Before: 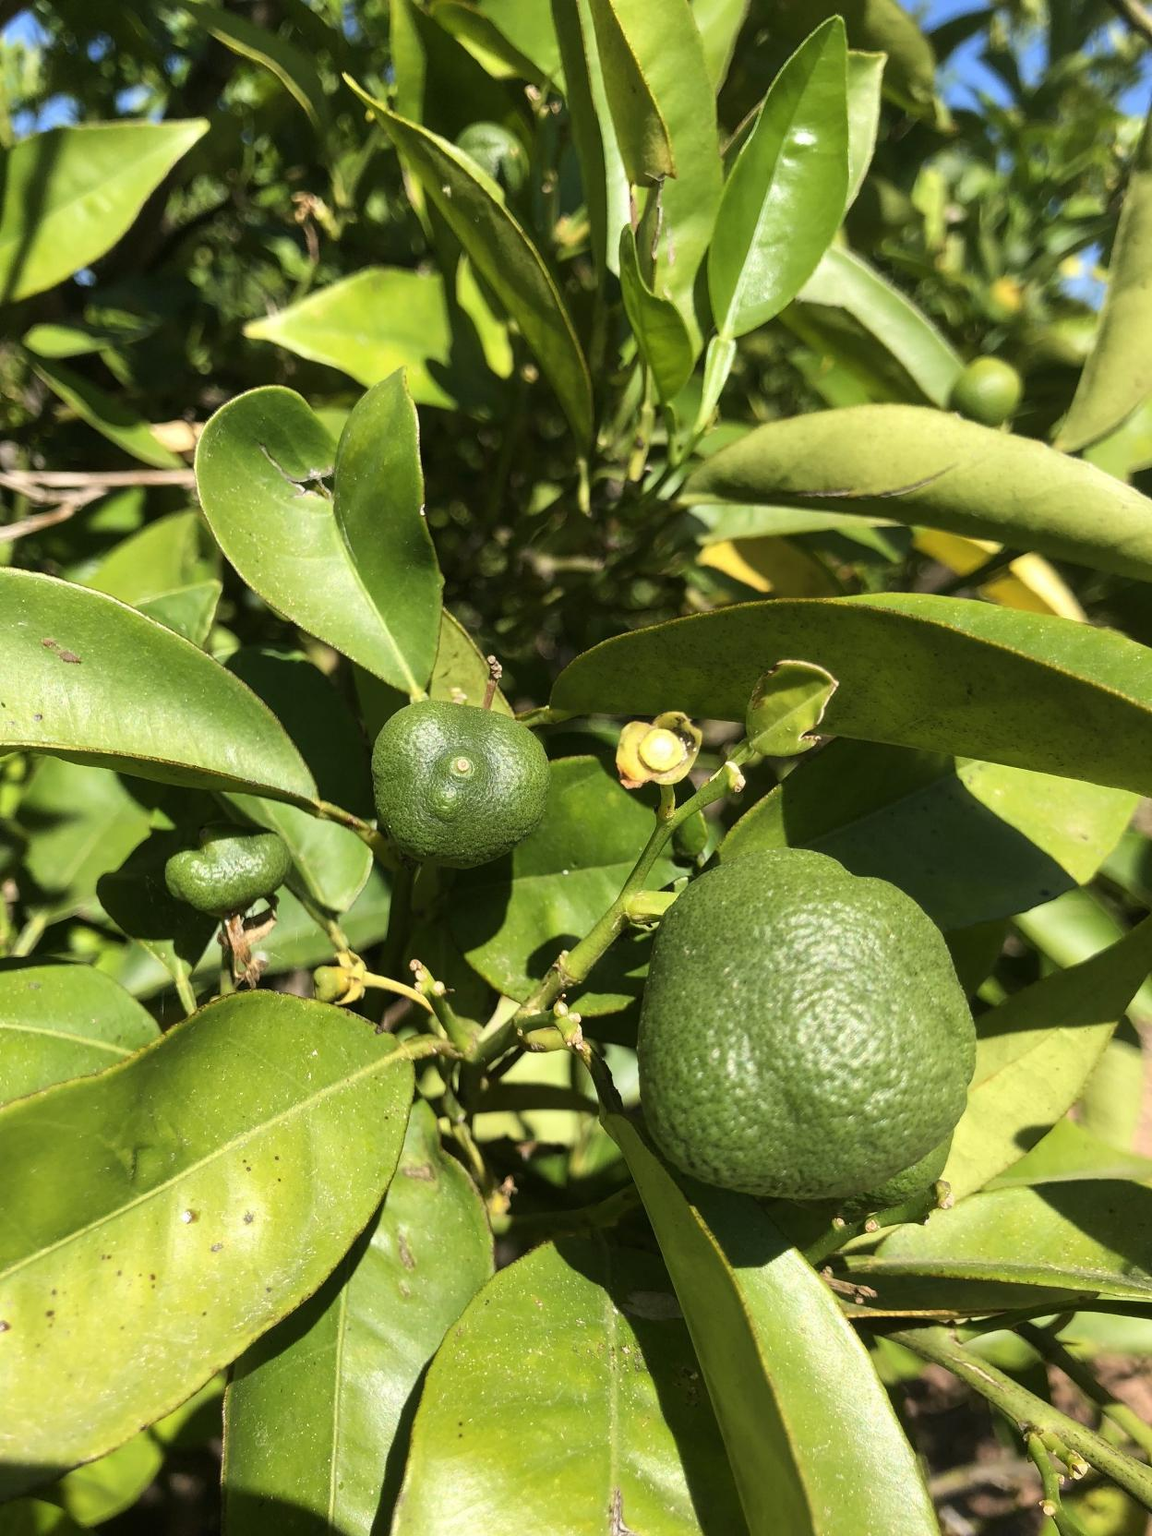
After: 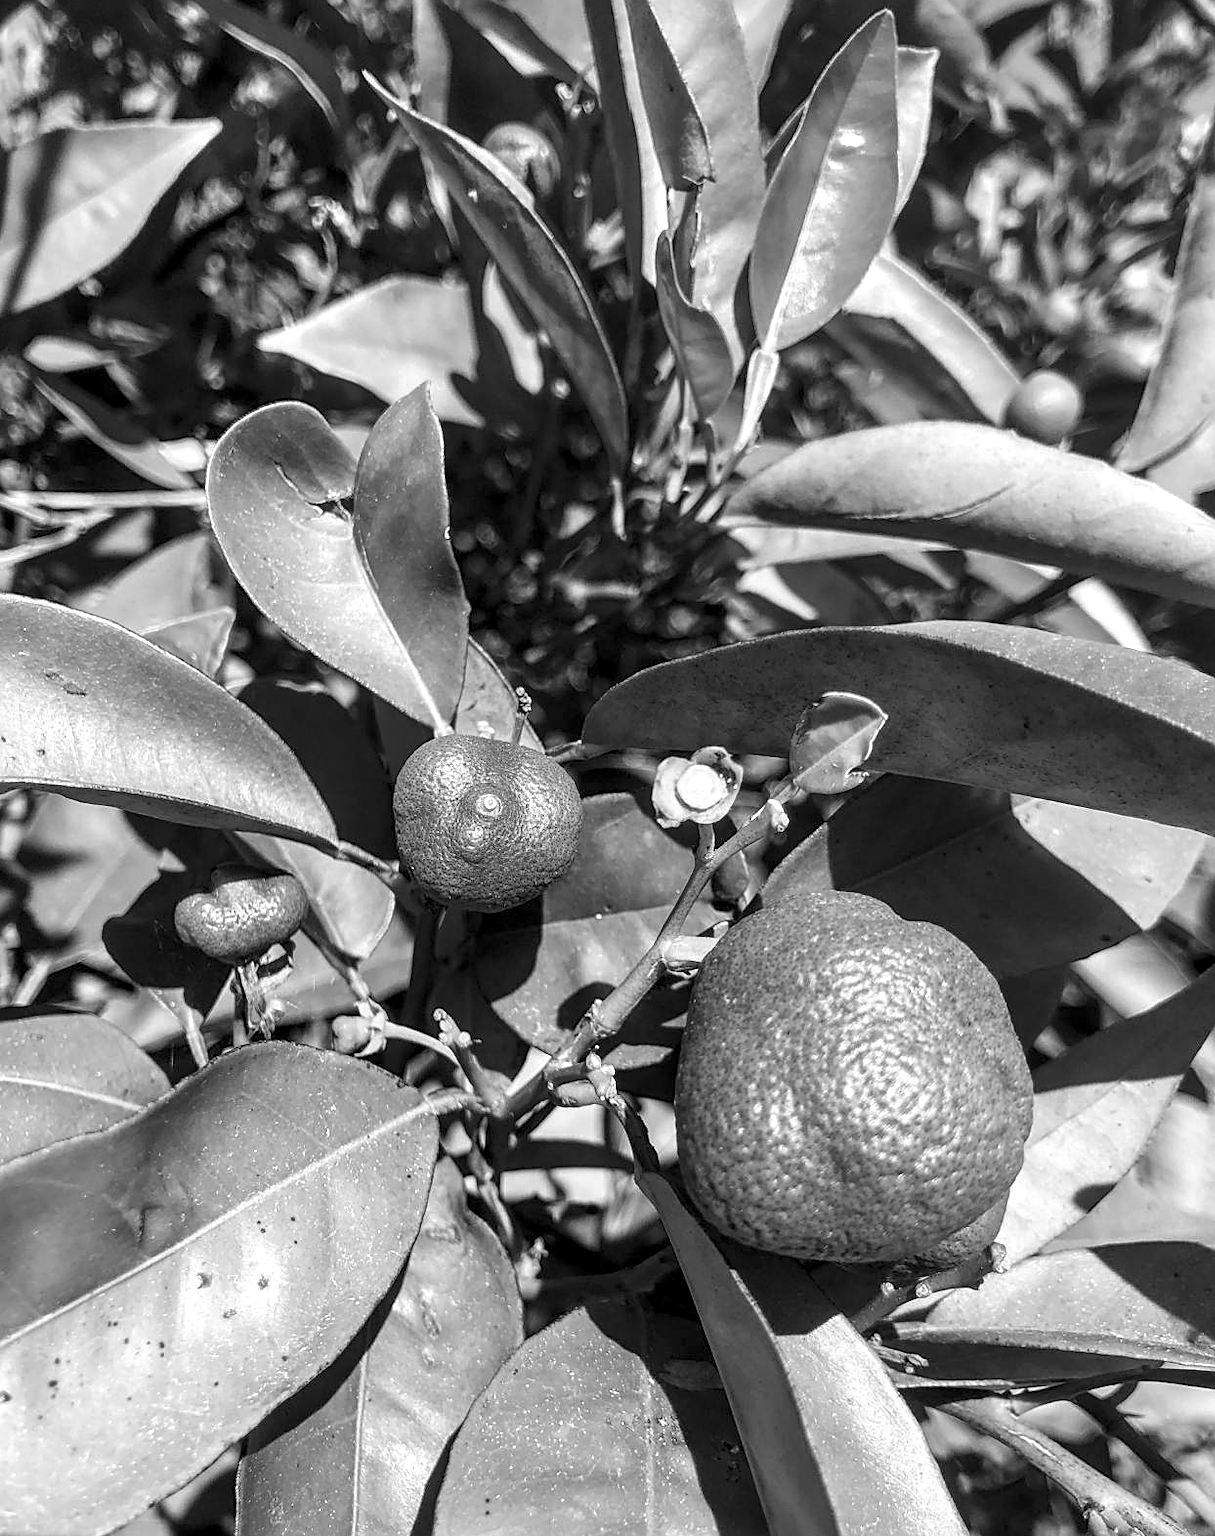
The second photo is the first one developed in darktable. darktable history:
local contrast: detail 150%
sharpen: on, module defaults
monochrome: on, module defaults
crop: top 0.448%, right 0.264%, bottom 5.045%
